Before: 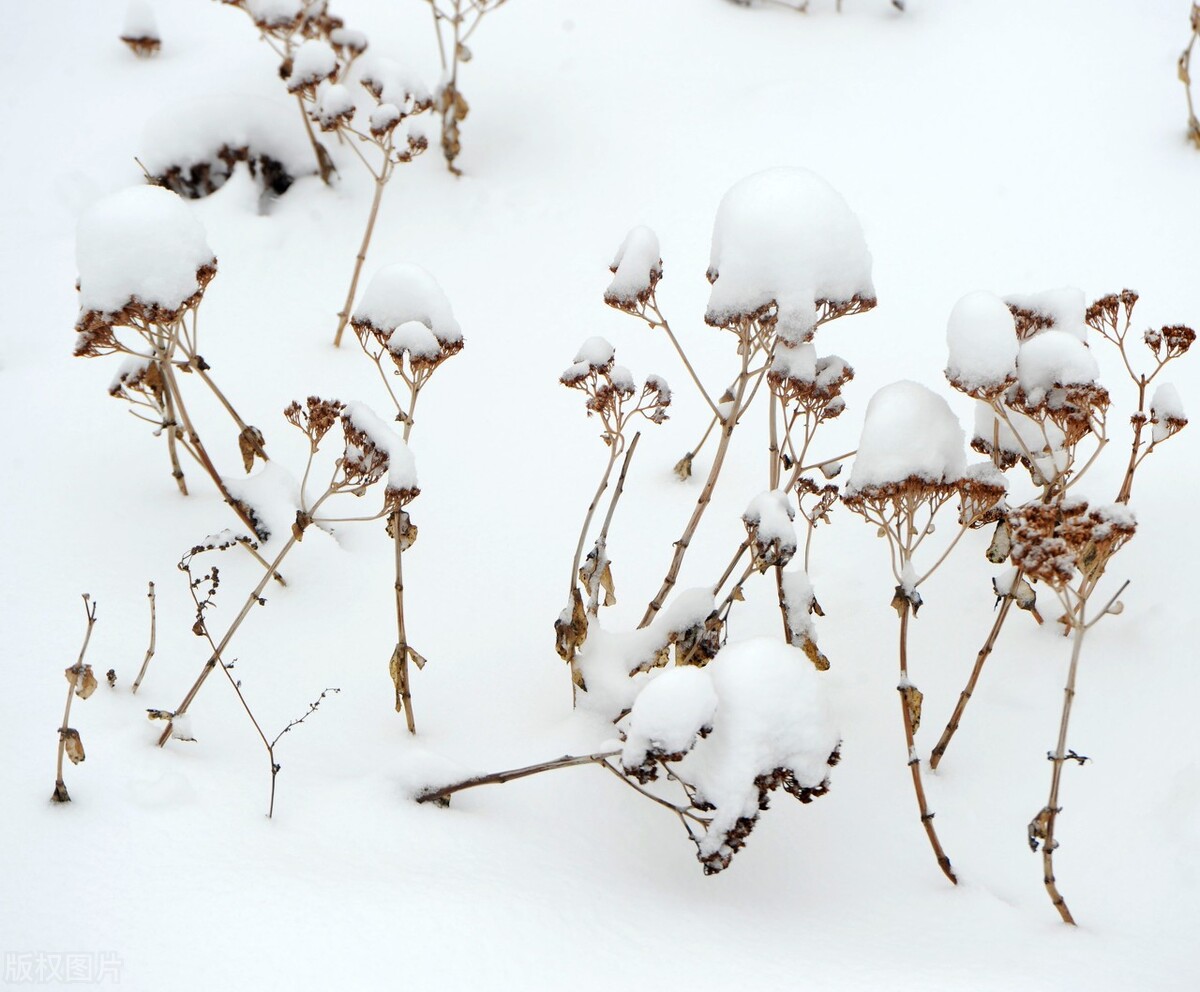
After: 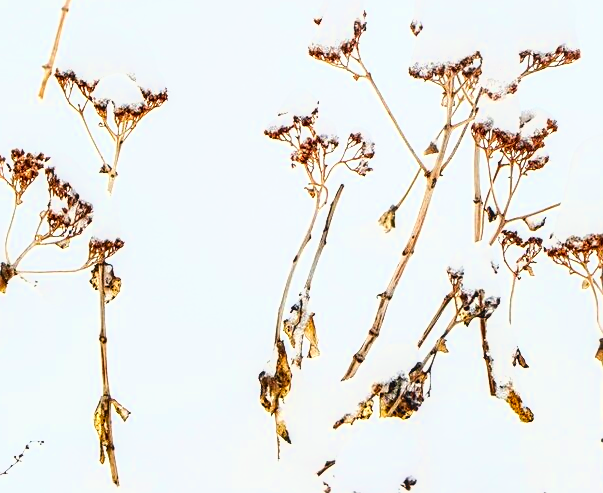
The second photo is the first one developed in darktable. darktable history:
color balance rgb: shadows lift › luminance -9.987%, global offset › luminance 0.755%, perceptual saturation grading › global saturation 16.64%
exposure: black level correction 0, exposure 0.499 EV, compensate exposure bias true, compensate highlight preservation false
tone curve: curves: ch0 [(0, 0) (0.55, 0.716) (0.841, 0.969)]
contrast brightness saturation: contrast 0.12, brightness -0.121, saturation 0.199
crop: left 24.696%, top 25.009%, right 24.972%, bottom 25.252%
local contrast: detail 130%
sharpen: on, module defaults
